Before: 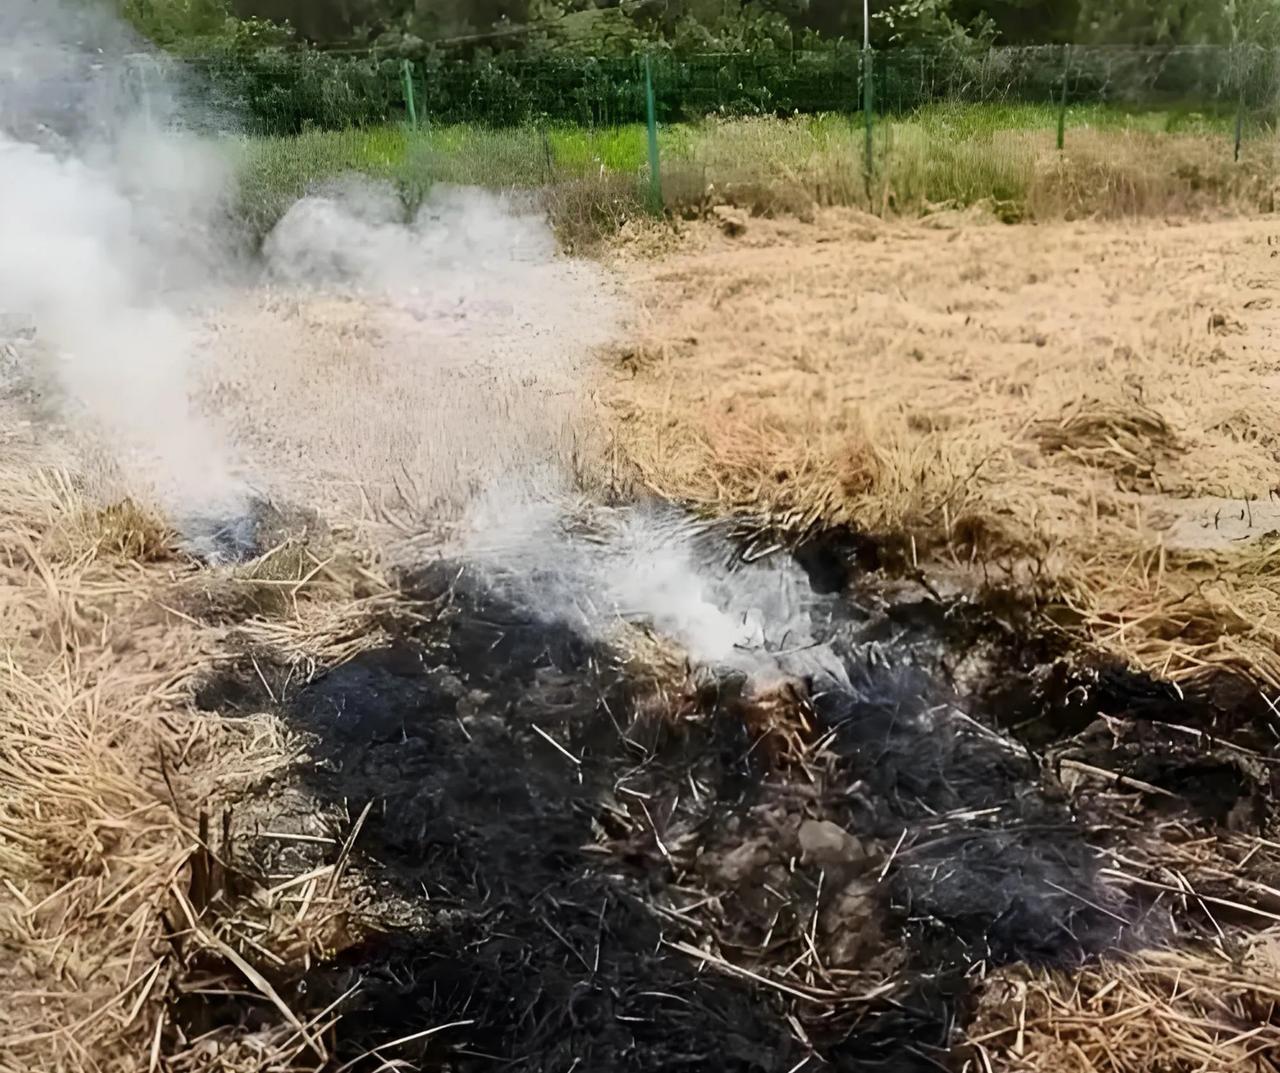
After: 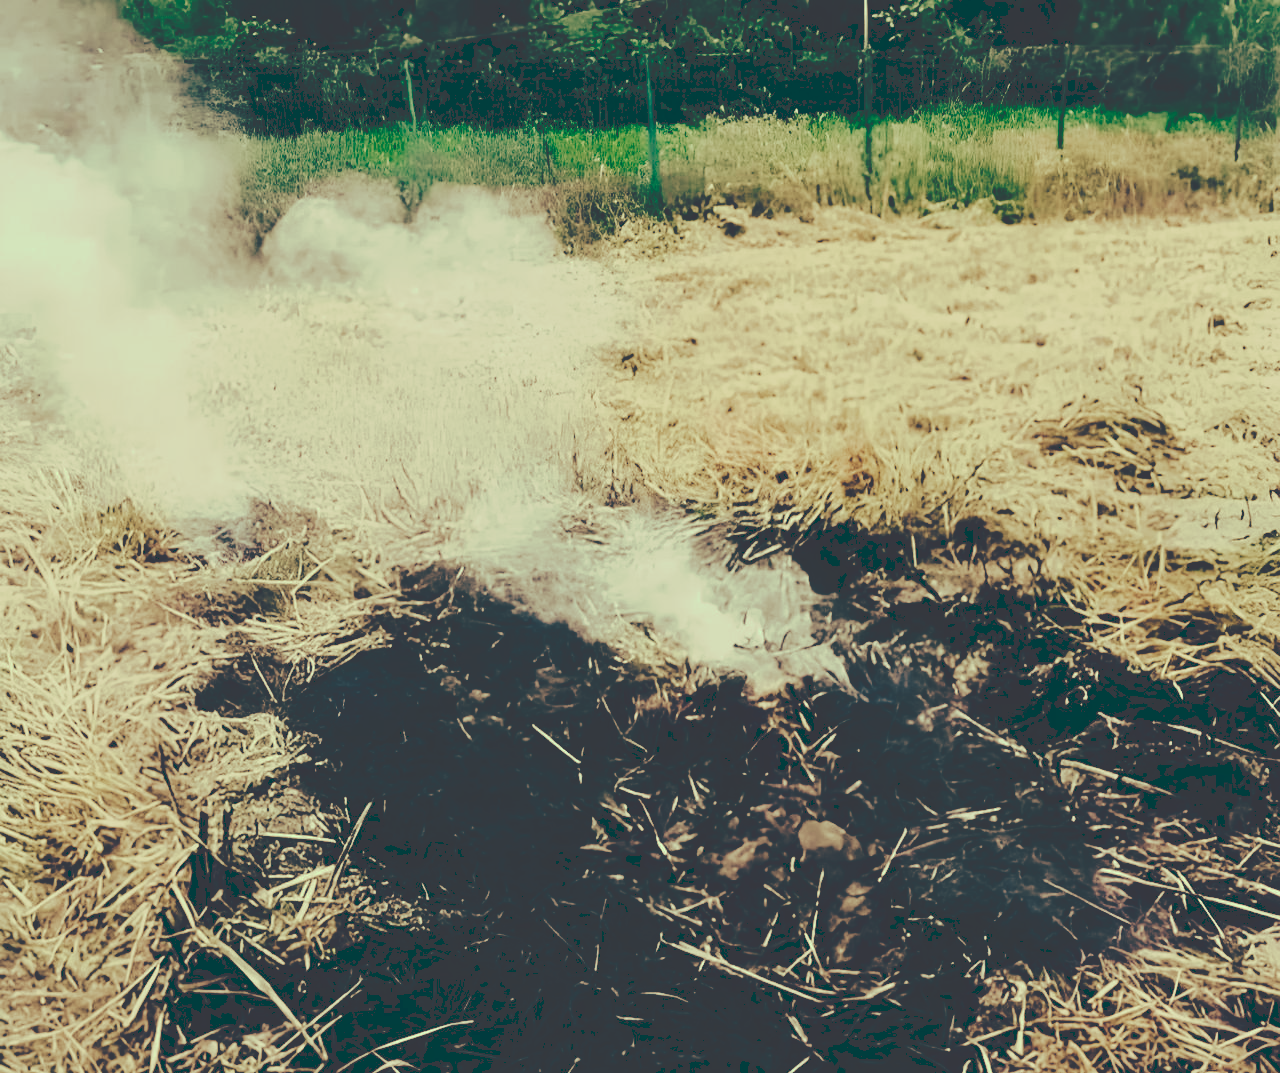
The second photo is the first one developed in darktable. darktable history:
tone curve: curves: ch0 [(0, 0) (0.003, 0.231) (0.011, 0.231) (0.025, 0.231) (0.044, 0.233) (0.069, 0.23) (0.1, 0.231) (0.136, 0.23) (0.177, 0.233) (0.224, 0.246) (0.277, 0.266) (0.335, 0.317) (0.399, 0.426) (0.468, 0.536) (0.543, 0.634) (0.623, 0.71) (0.709, 0.768) (0.801, 0.835) (0.898, 0.88) (1, 1)], preserve colors none
color look up table: target L [92.41, 87.85, 83.94, 76.97, 74.08, 61.99, 60.28, 64.88, 56.4, 50.59, 46.85, 44.35, 25.01, 201.92, 83.7, 80.79, 70.13, 64.95, 62.82, 68.17, 62.43, 45.05, 47.1, 39.81, 32.62, 0.523, 97.38, 90.81, 79.77, 89.12, 67.67, 62.2, 82.84, 69.38, 56.82, 45.47, 41.44, 33.04, 40.67, 17.22, 0.537, 0.538, 0.518, 15.91, 76.37, 75.15, 62.33, 42.49, 17.66], target a [-22.41, -36.52, -23.94, -48.7, -32.77, -41.12, -37.51, -11.91, -21.61, -35.81, -15.87, -25.6, -66.56, 0, -4.351, -6.52, 21.67, 38.61, 8.326, 33.26, 22.66, 4.407, 33.33, 18.36, 46.11, 5.828, -14.7, -2.696, -3.171, -0.833, -0.571, 43.12, 6.842, 2.18, 9.182, -8.988, 2.563, -3.102, 15.95, -45.16, 6.319, 14.58, 7.977, -44.96, -46.42, -39.01, -18.18, -18.41, -47.57], target b [44.8, 53.09, 30.47, 35.17, 34.68, 34.39, 17.52, 29.58, 10.25, 22.51, 23.48, 9.666, -2.65, -0.001, 40.28, 50.63, 42.4, 35.66, 22.89, 28.43, 17.07, 22.7, 28.14, 8.405, 1.123, -44.09, 28.87, 21.76, 4.183, 17.49, 18.56, 14.24, 9.055, -12.41, 3.38, -15.92, -8.452, -1.582, -6.615, -26.86, -45.42, -69.08, -51.67, -17.83, 12.02, -2.91, 6.135, -4.918, -22.59], num patches 49
